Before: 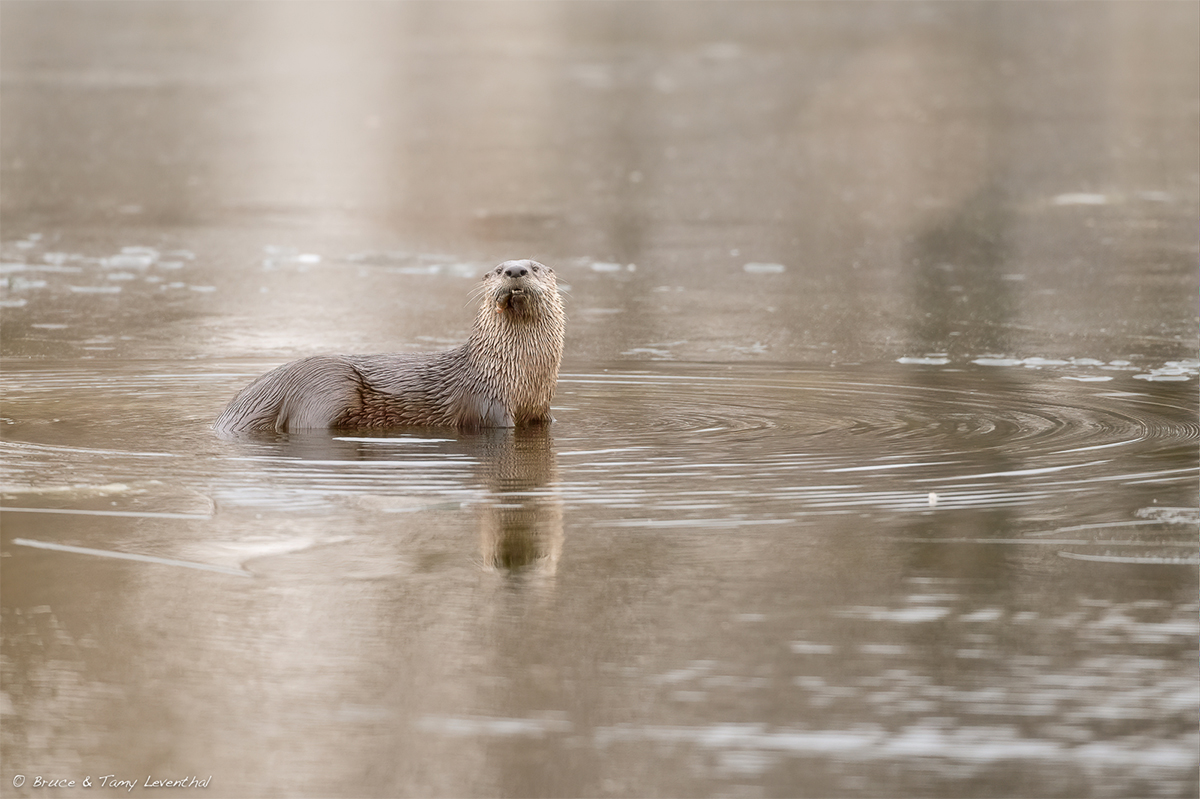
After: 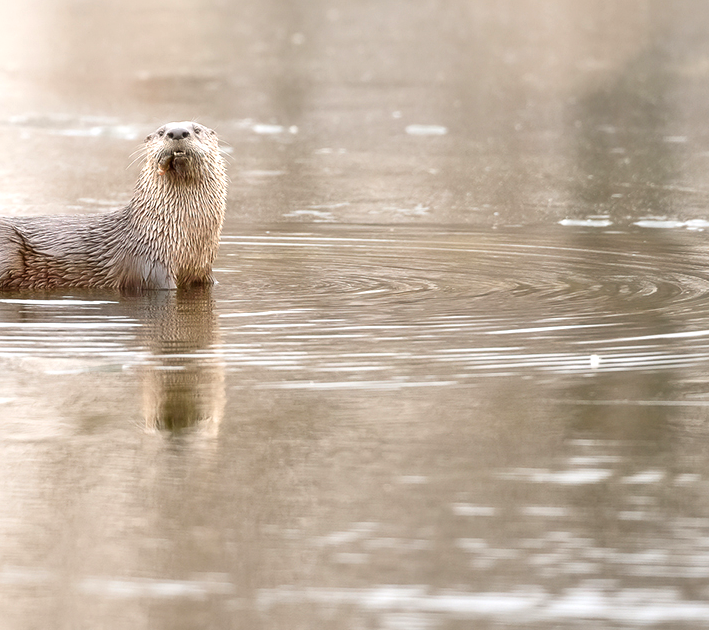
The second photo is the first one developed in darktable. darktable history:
exposure: exposure 0.602 EV, compensate highlight preservation false
crop and rotate: left 28.226%, top 17.275%, right 12.669%, bottom 3.855%
